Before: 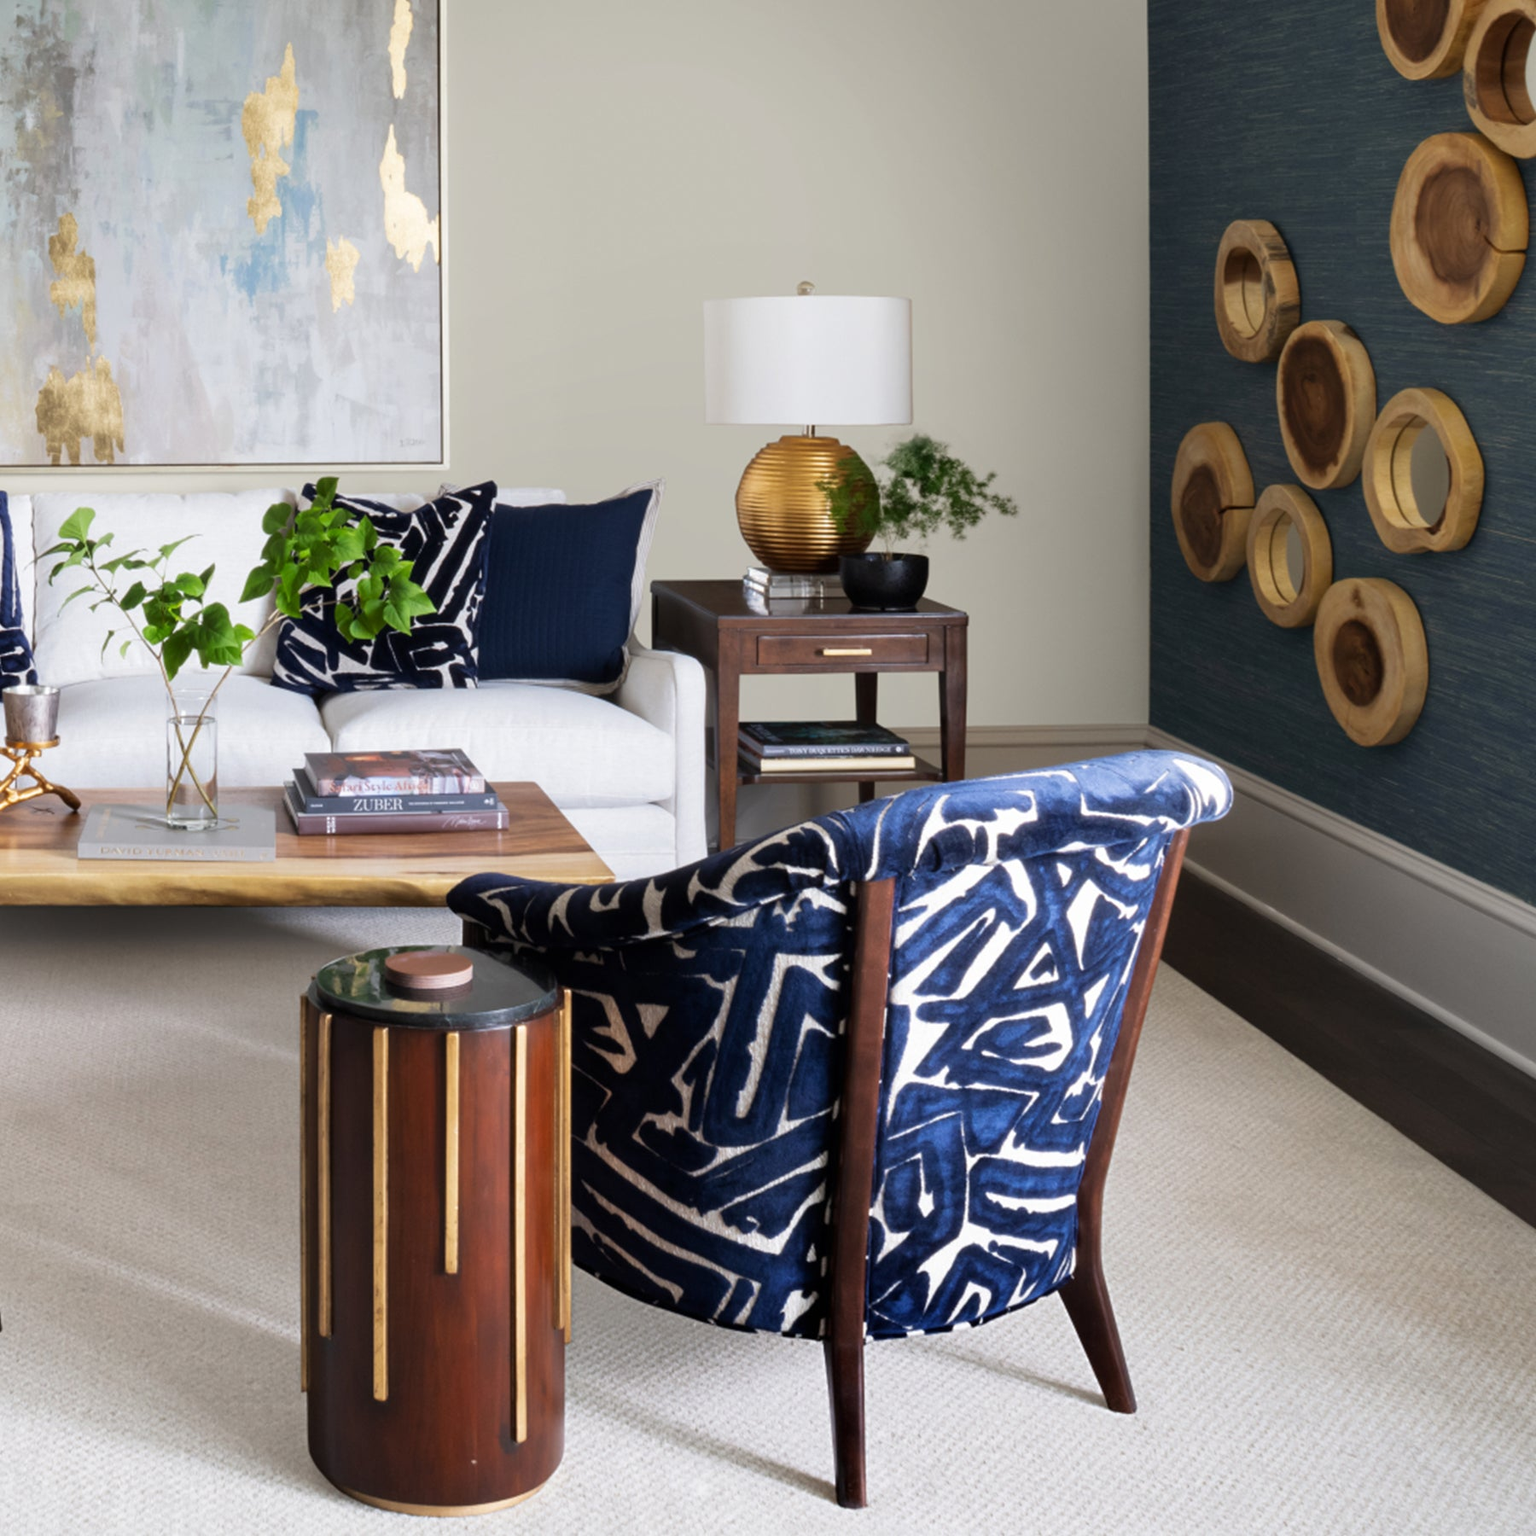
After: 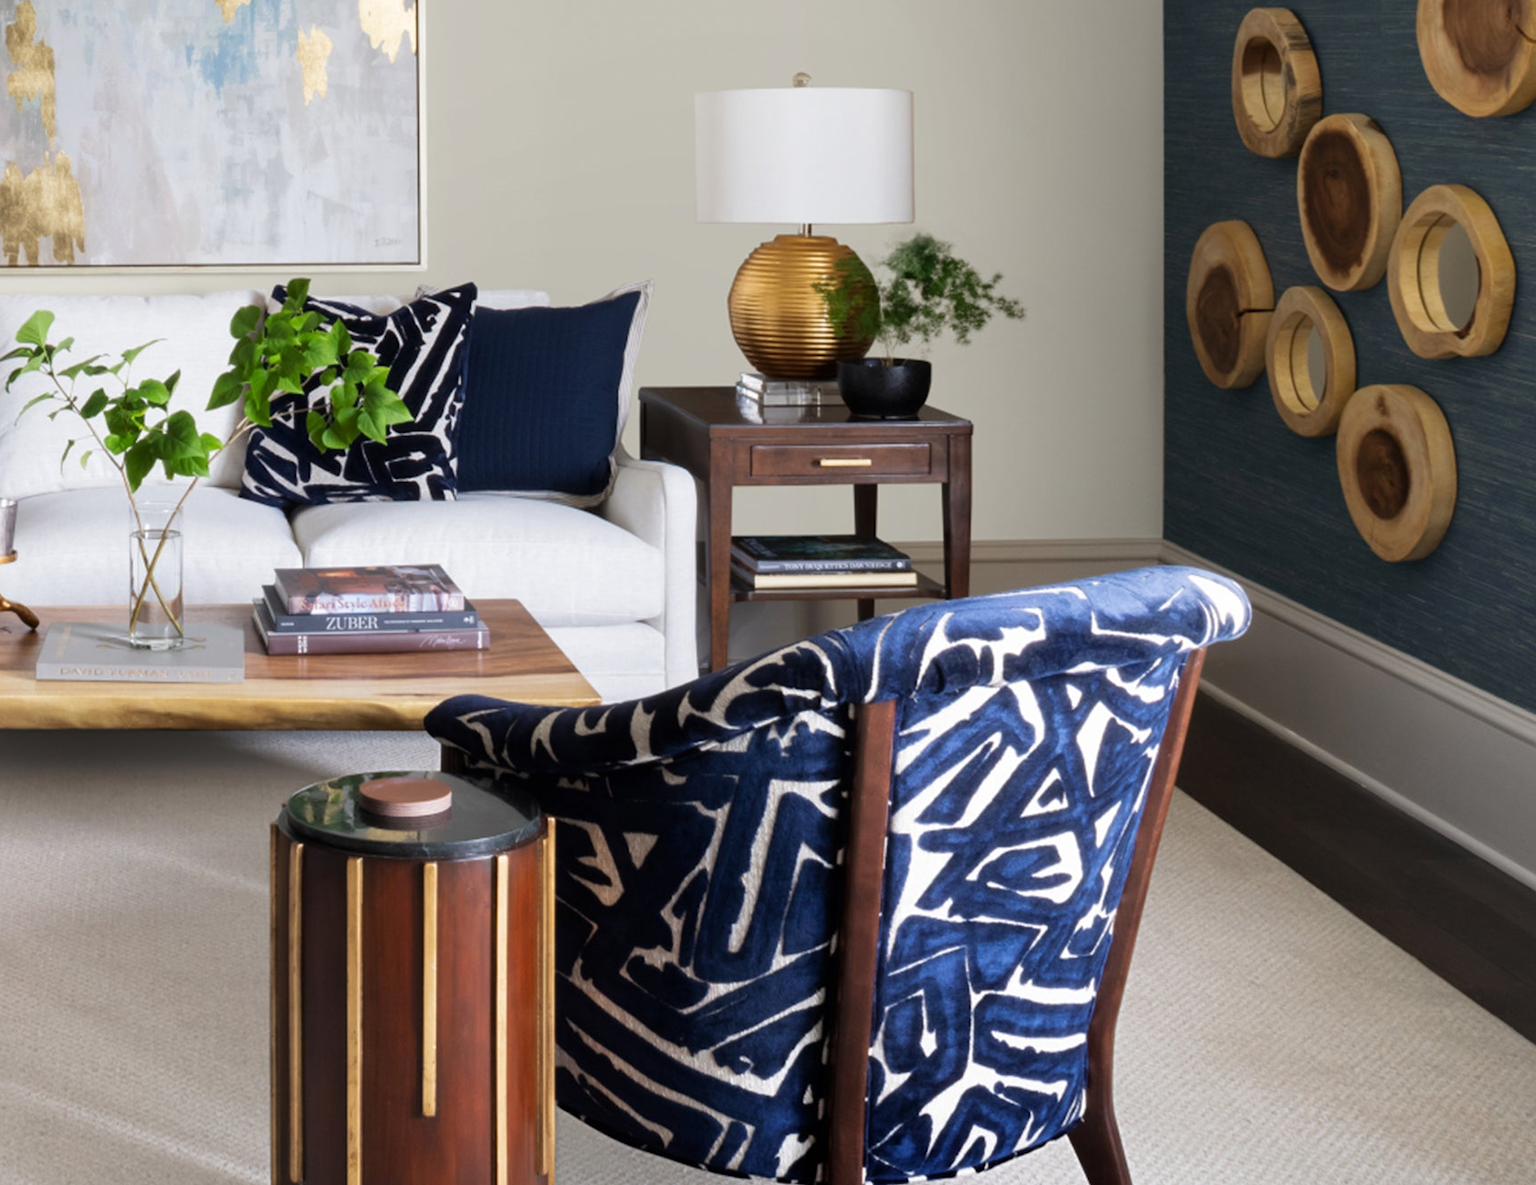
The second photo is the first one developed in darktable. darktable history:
crop and rotate: left 2.838%, top 13.884%, right 2.097%, bottom 12.688%
